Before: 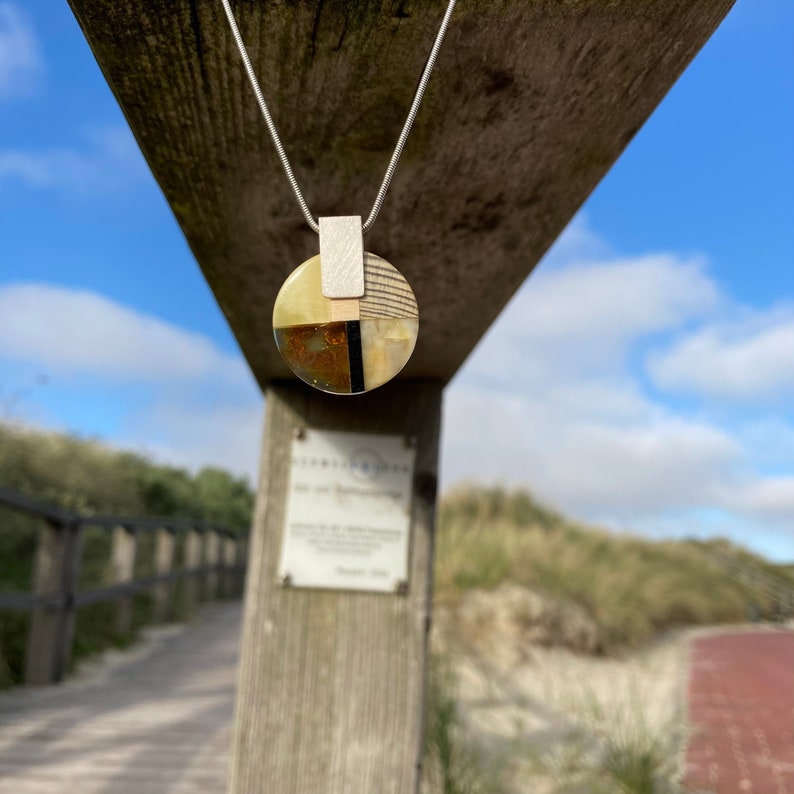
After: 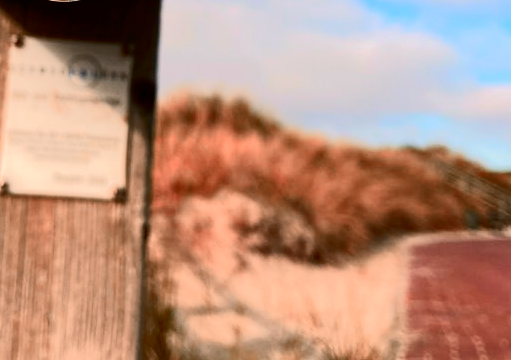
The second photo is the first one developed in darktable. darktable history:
haze removal: compatibility mode true, adaptive false
crop and rotate: left 35.567%, top 49.665%, bottom 4.959%
color zones: curves: ch2 [(0, 0.5) (0.084, 0.497) (0.323, 0.335) (0.4, 0.497) (1, 0.5)], mix 18.38%
tone curve: curves: ch0 [(0, 0) (0.003, 0.006) (0.011, 0.006) (0.025, 0.008) (0.044, 0.014) (0.069, 0.02) (0.1, 0.025) (0.136, 0.037) (0.177, 0.053) (0.224, 0.086) (0.277, 0.13) (0.335, 0.189) (0.399, 0.253) (0.468, 0.375) (0.543, 0.521) (0.623, 0.671) (0.709, 0.789) (0.801, 0.841) (0.898, 0.889) (1, 1)], color space Lab, independent channels, preserve colors none
color balance rgb: power › hue 311.69°, highlights gain › chroma 3.243%, highlights gain › hue 57.4°, perceptual saturation grading › global saturation 30.108%, global vibrance 20%
